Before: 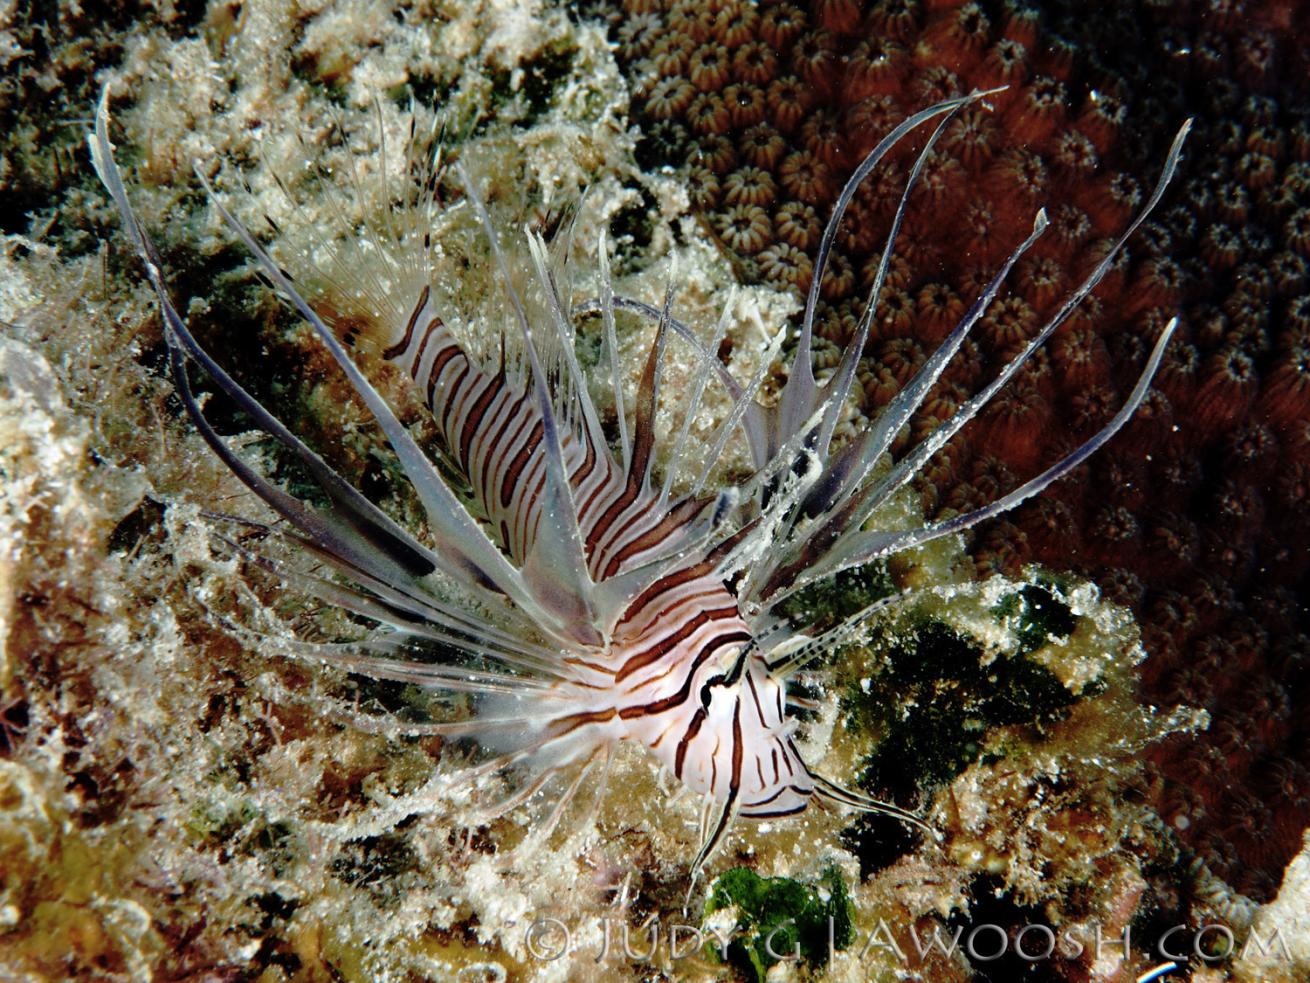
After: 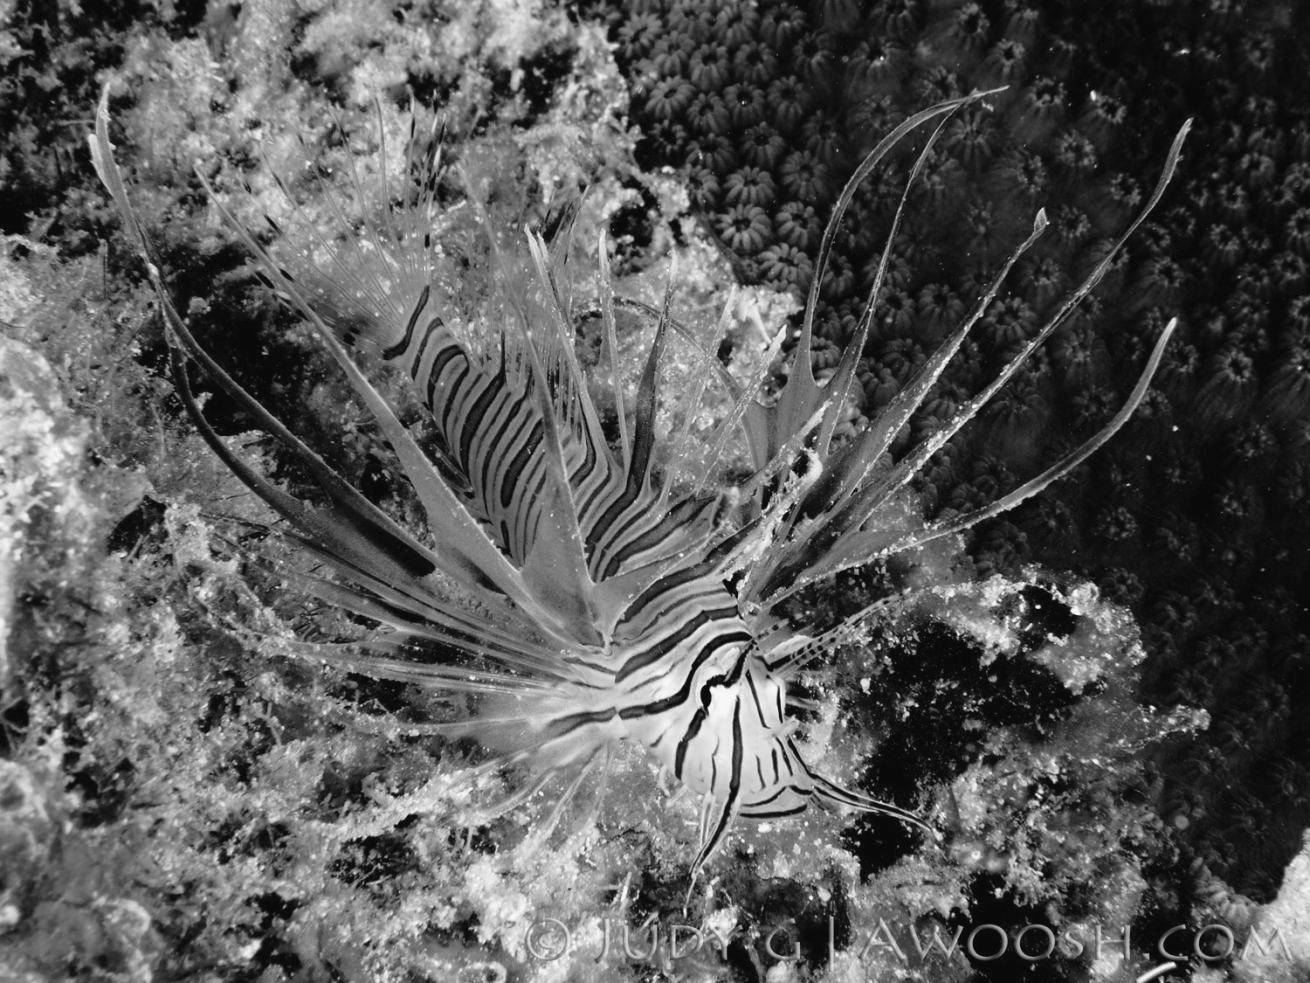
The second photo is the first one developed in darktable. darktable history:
monochrome: size 1
contrast brightness saturation: contrast -0.05, saturation -0.41
